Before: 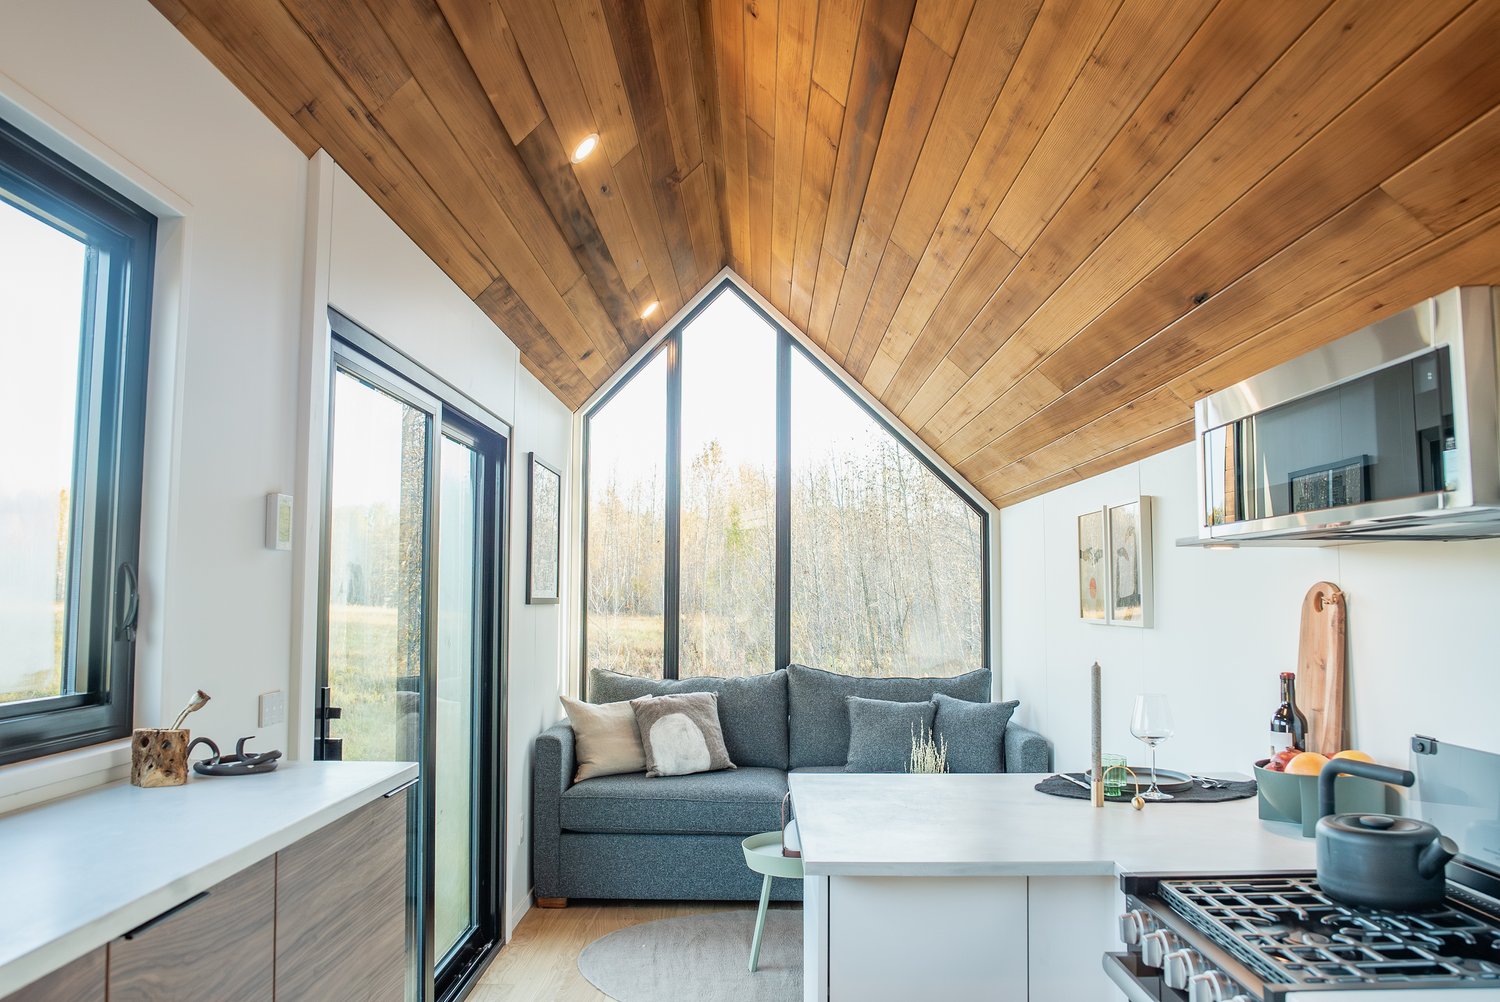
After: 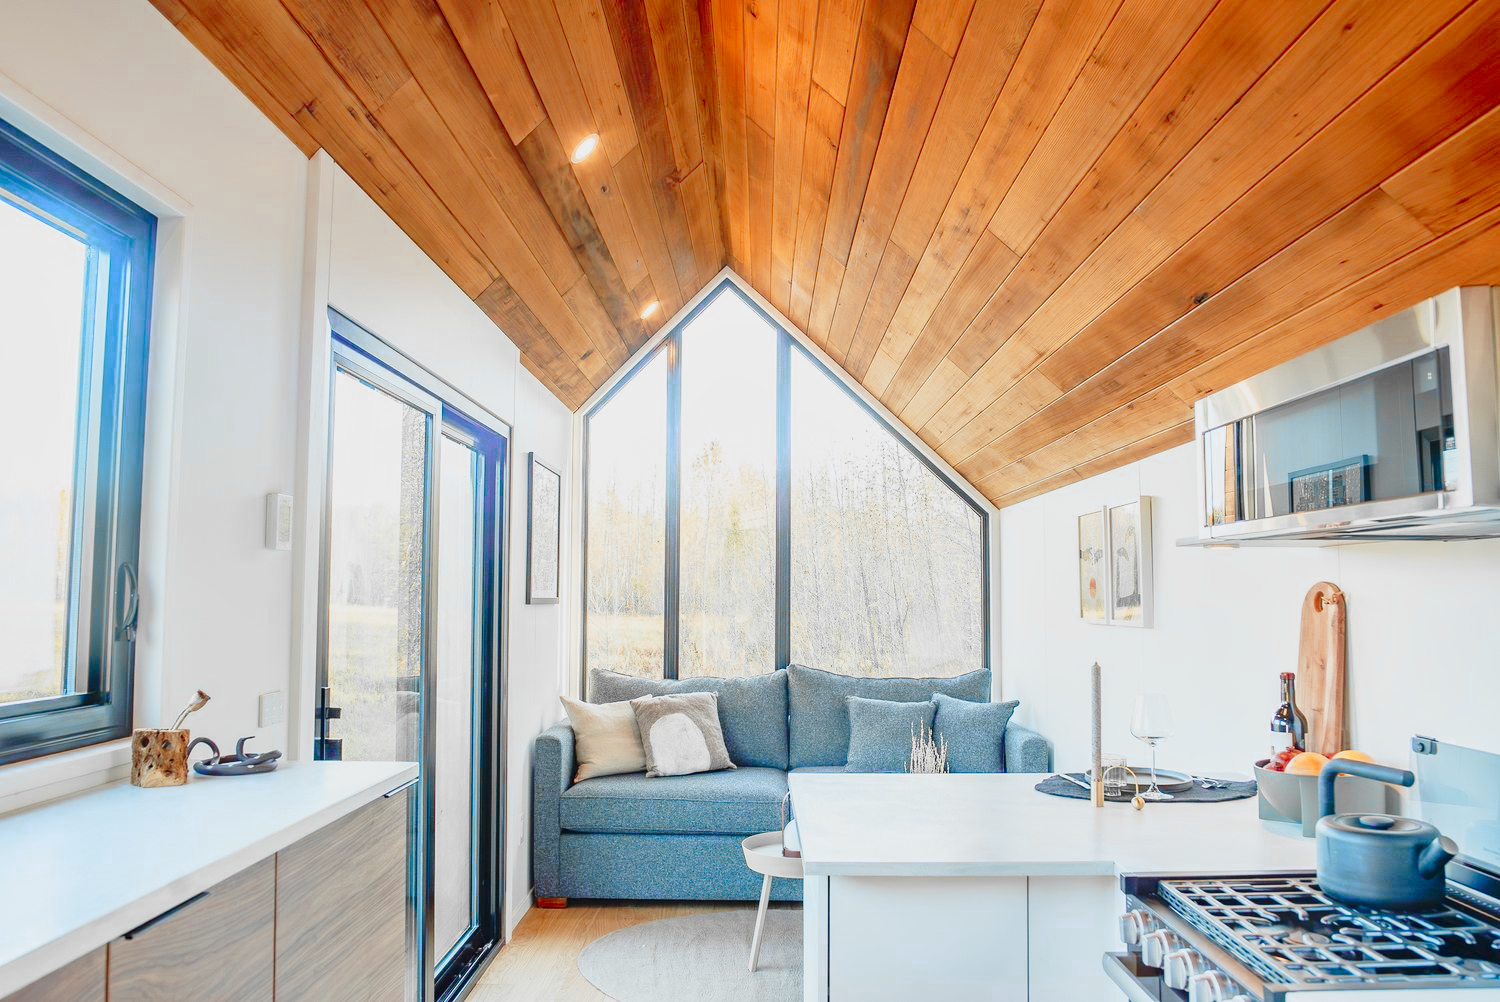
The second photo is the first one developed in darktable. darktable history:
color balance rgb: perceptual saturation grading › global saturation 0.4%, contrast -29.98%
contrast brightness saturation: saturation -0.046
color zones: curves: ch0 [(0, 0.363) (0.128, 0.373) (0.25, 0.5) (0.402, 0.407) (0.521, 0.525) (0.63, 0.559) (0.729, 0.662) (0.867, 0.471)]; ch1 [(0, 0.515) (0.136, 0.618) (0.25, 0.5) (0.378, 0) (0.516, 0) (0.622, 0.593) (0.737, 0.819) (0.87, 0.593)]; ch2 [(0, 0.529) (0.128, 0.471) (0.282, 0.451) (0.386, 0.662) (0.516, 0.525) (0.633, 0.554) (0.75, 0.62) (0.875, 0.441)]
tone equalizer: mask exposure compensation -0.508 EV
base curve: curves: ch0 [(0, 0) (0.036, 0.037) (0.121, 0.228) (0.46, 0.76) (0.859, 0.983) (1, 1)], preserve colors none
shadows and highlights: shadows 74.97, highlights -25.67, soften with gaussian
